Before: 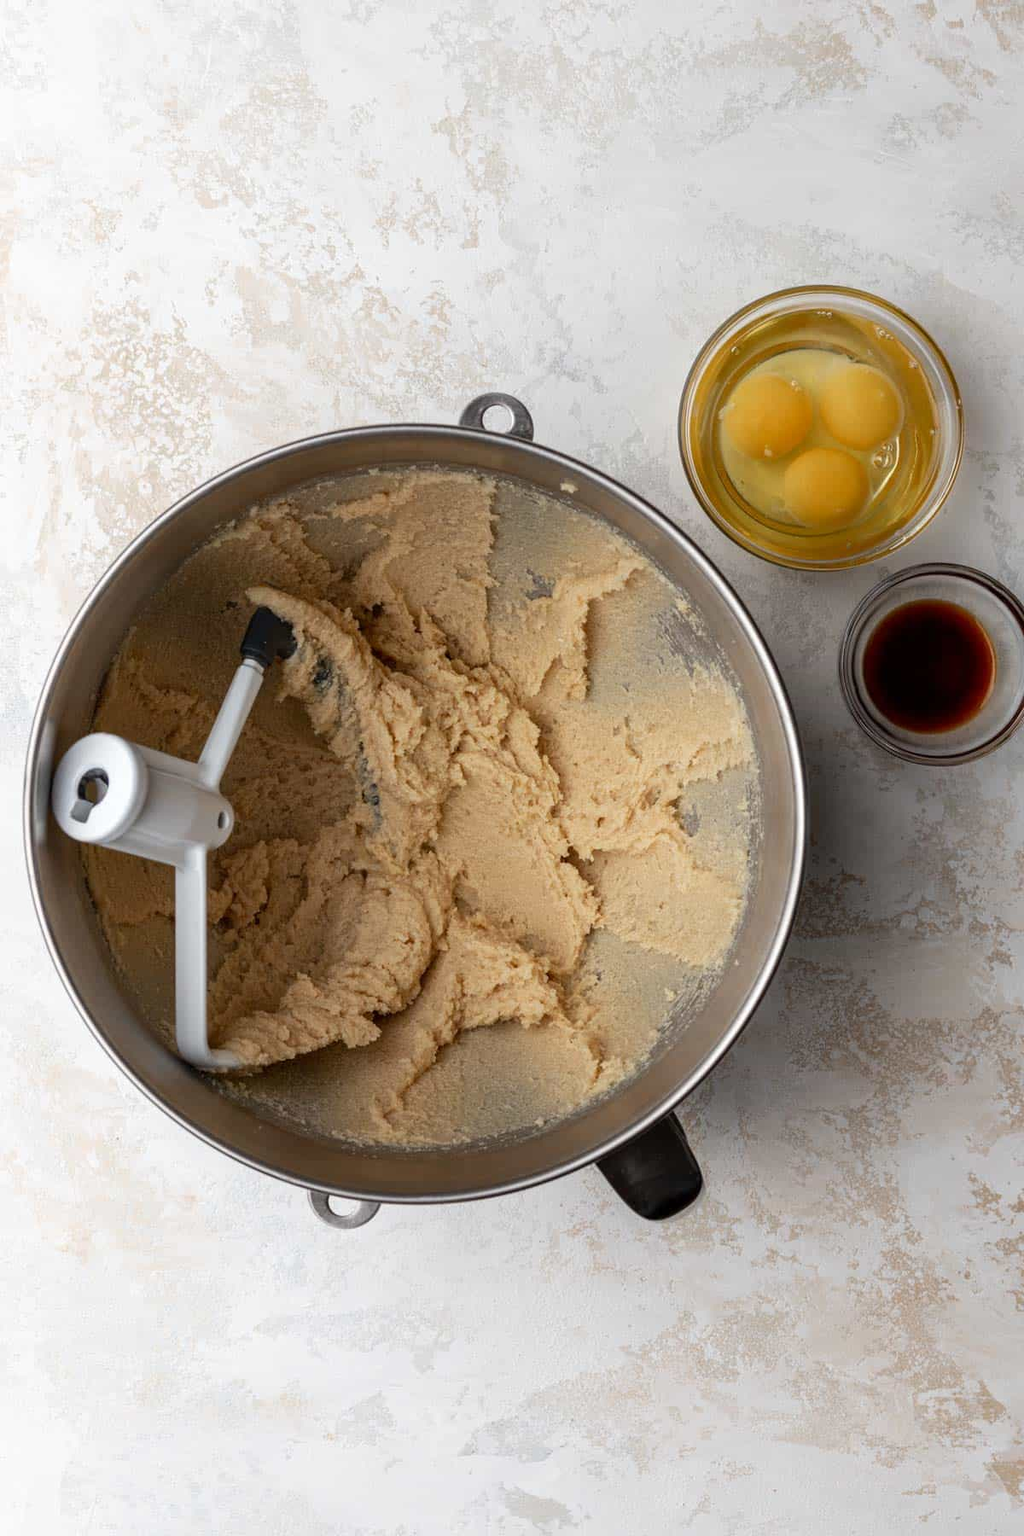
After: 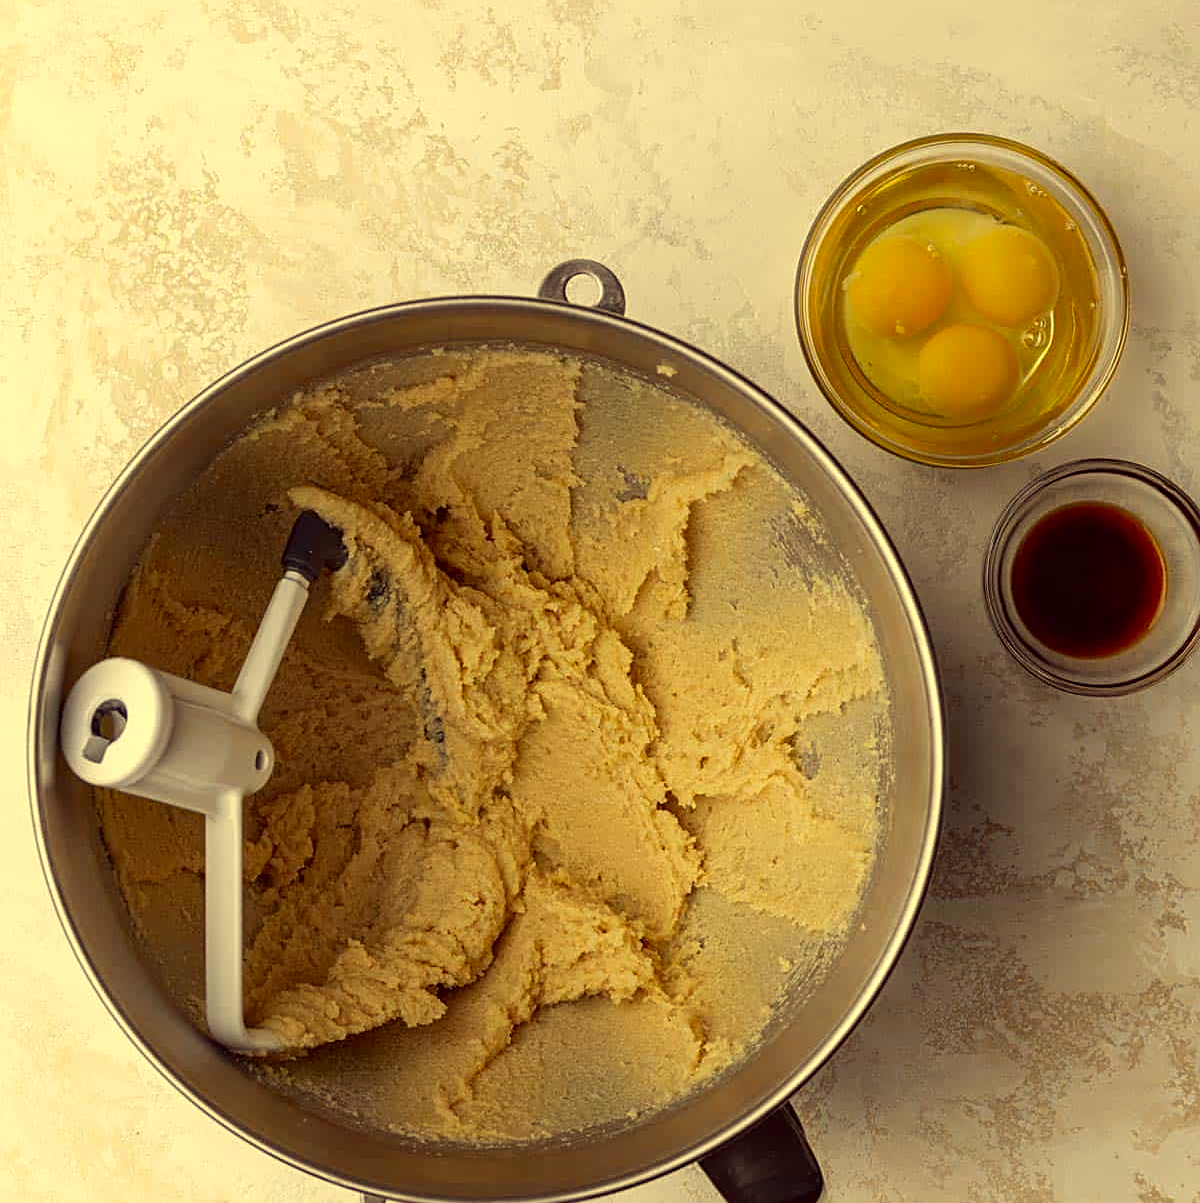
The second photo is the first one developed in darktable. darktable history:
crop: top 11.174%, bottom 21.938%
color correction: highlights a* -0.623, highlights b* 39.65, shadows a* 9.85, shadows b* -0.384
sharpen: on, module defaults
